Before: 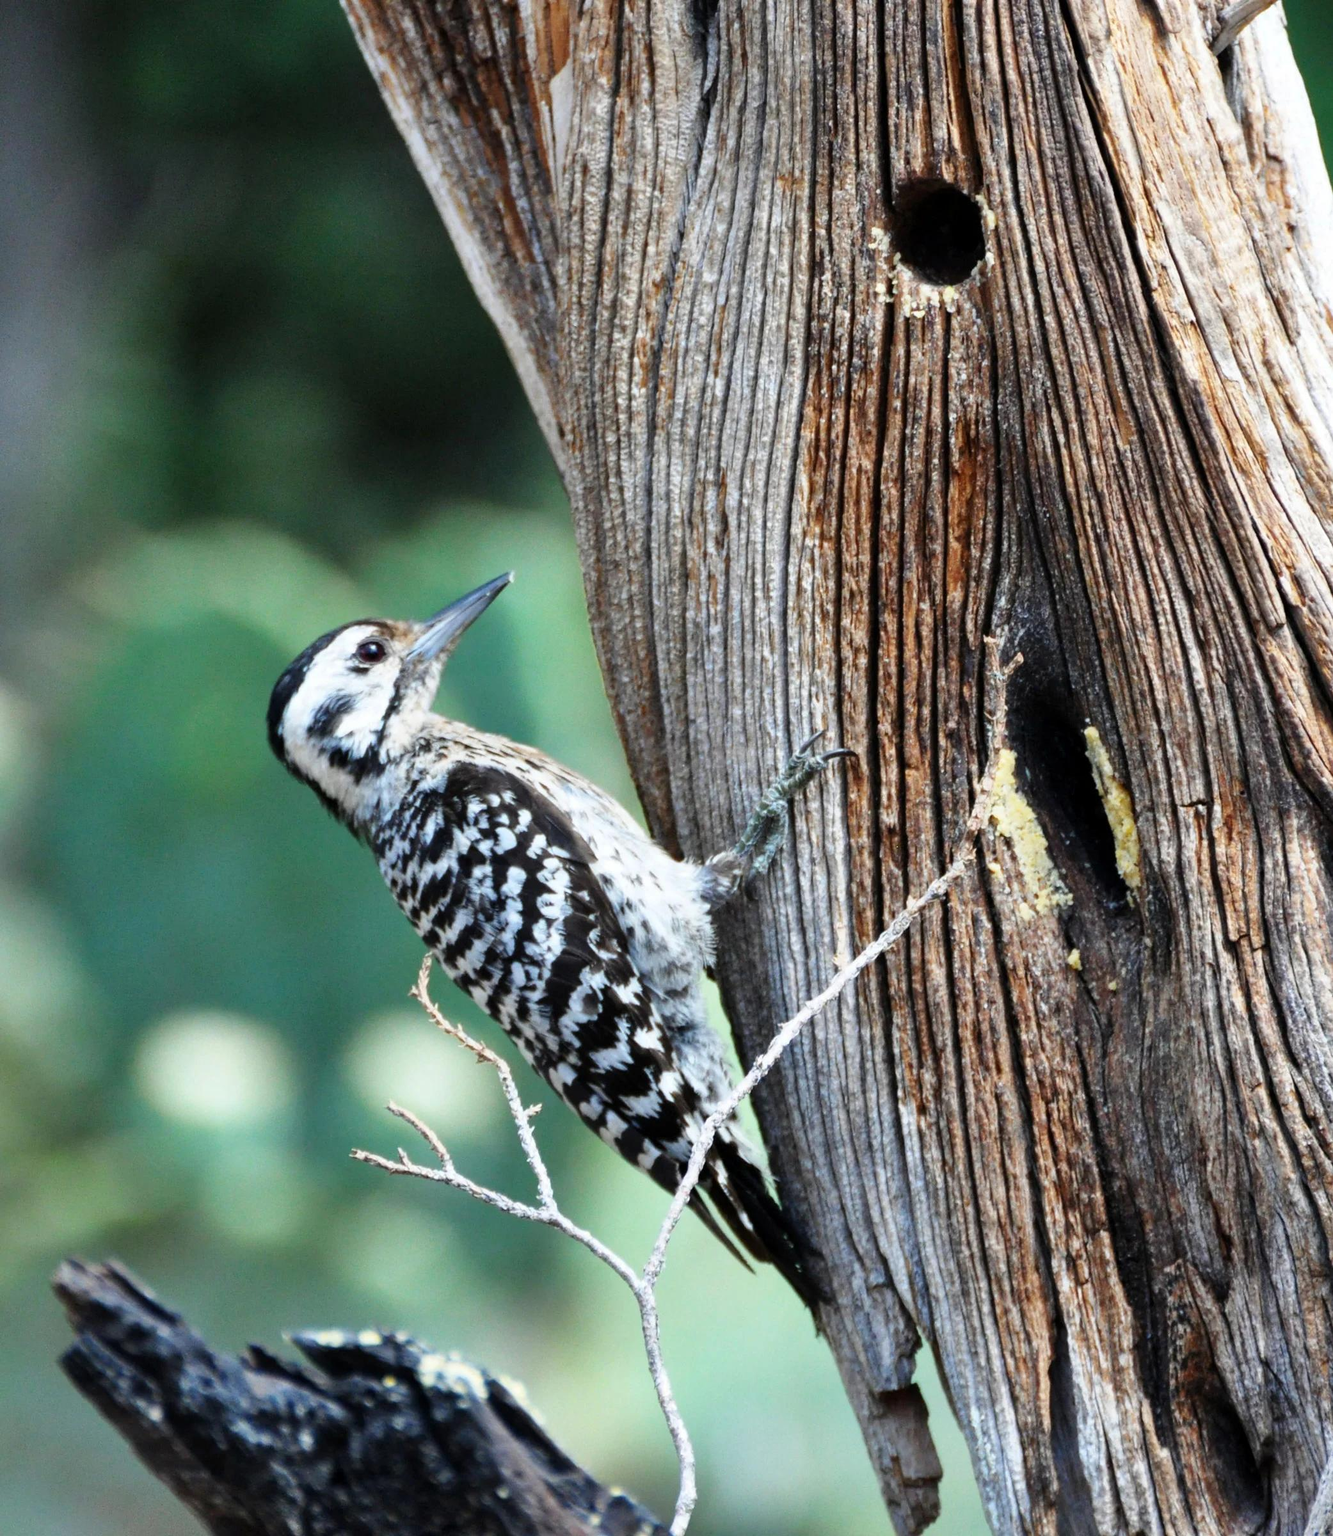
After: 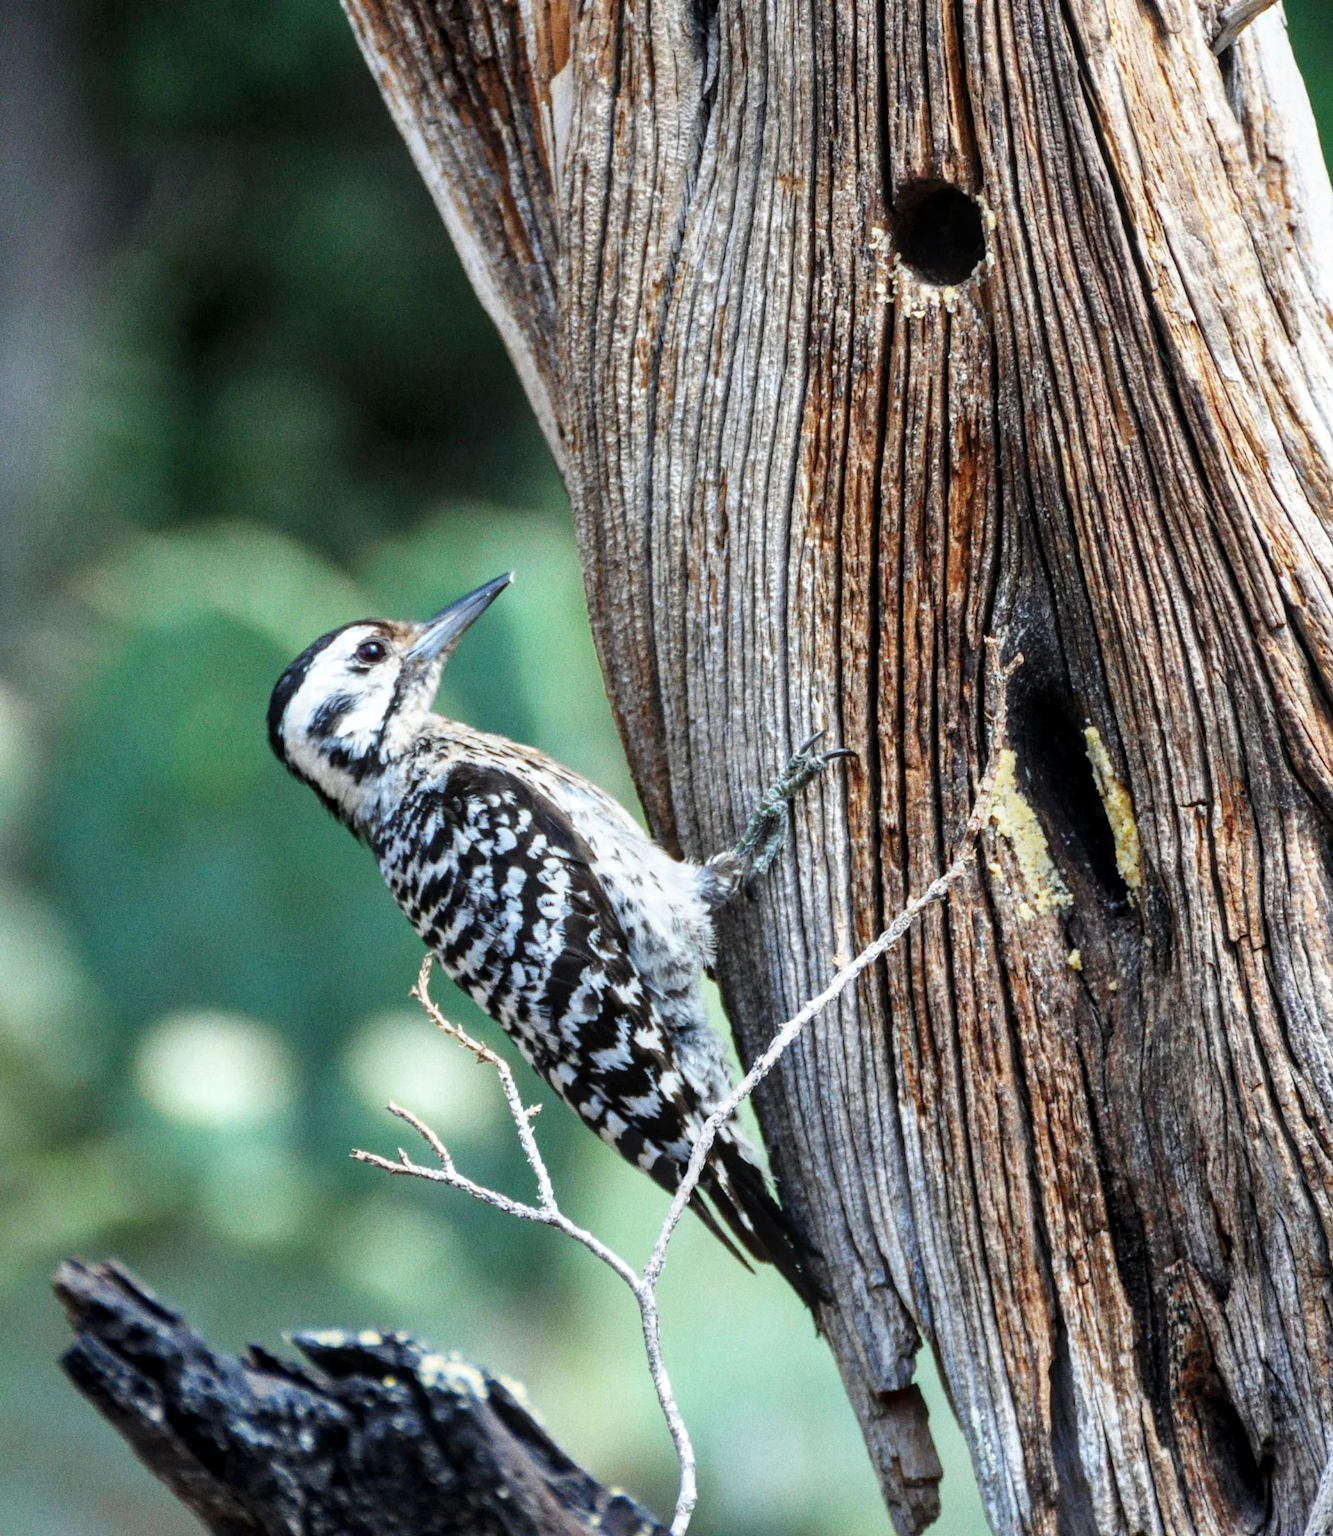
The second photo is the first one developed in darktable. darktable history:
local contrast: on, module defaults
grain: coarseness 7.08 ISO, strength 21.67%, mid-tones bias 59.58%
